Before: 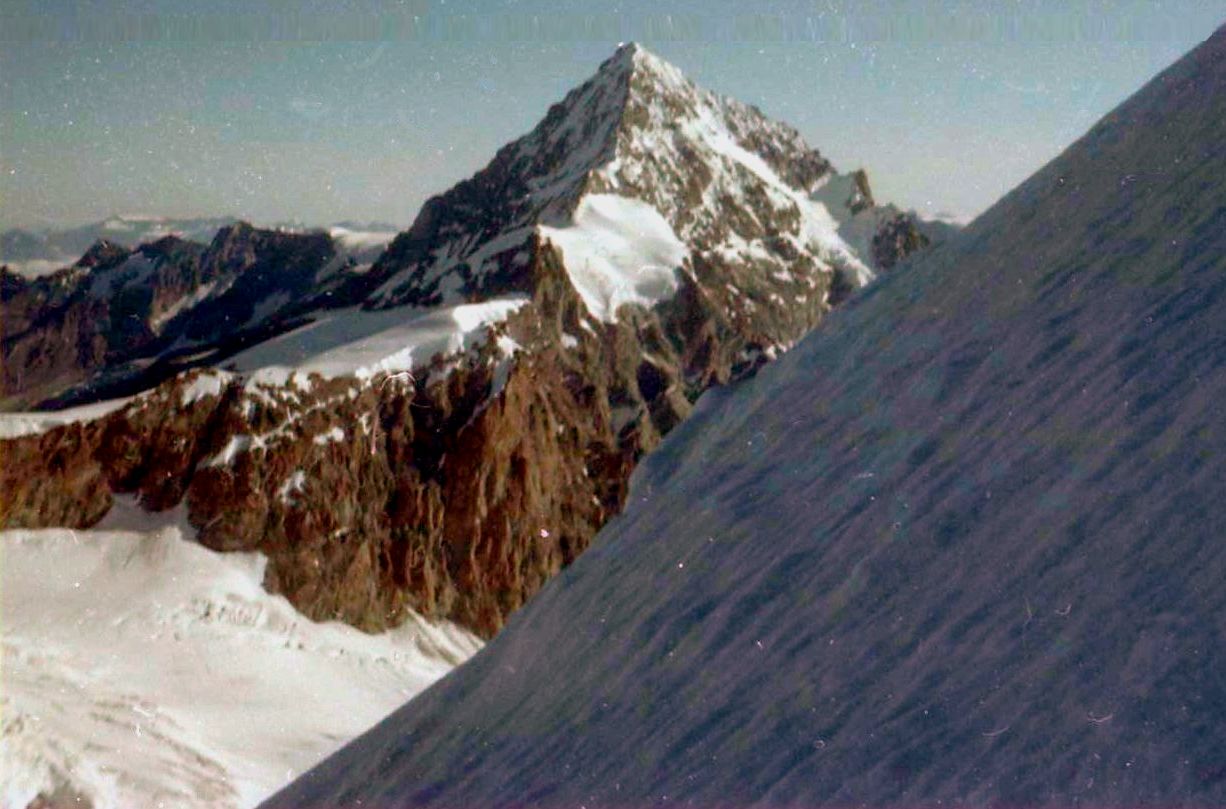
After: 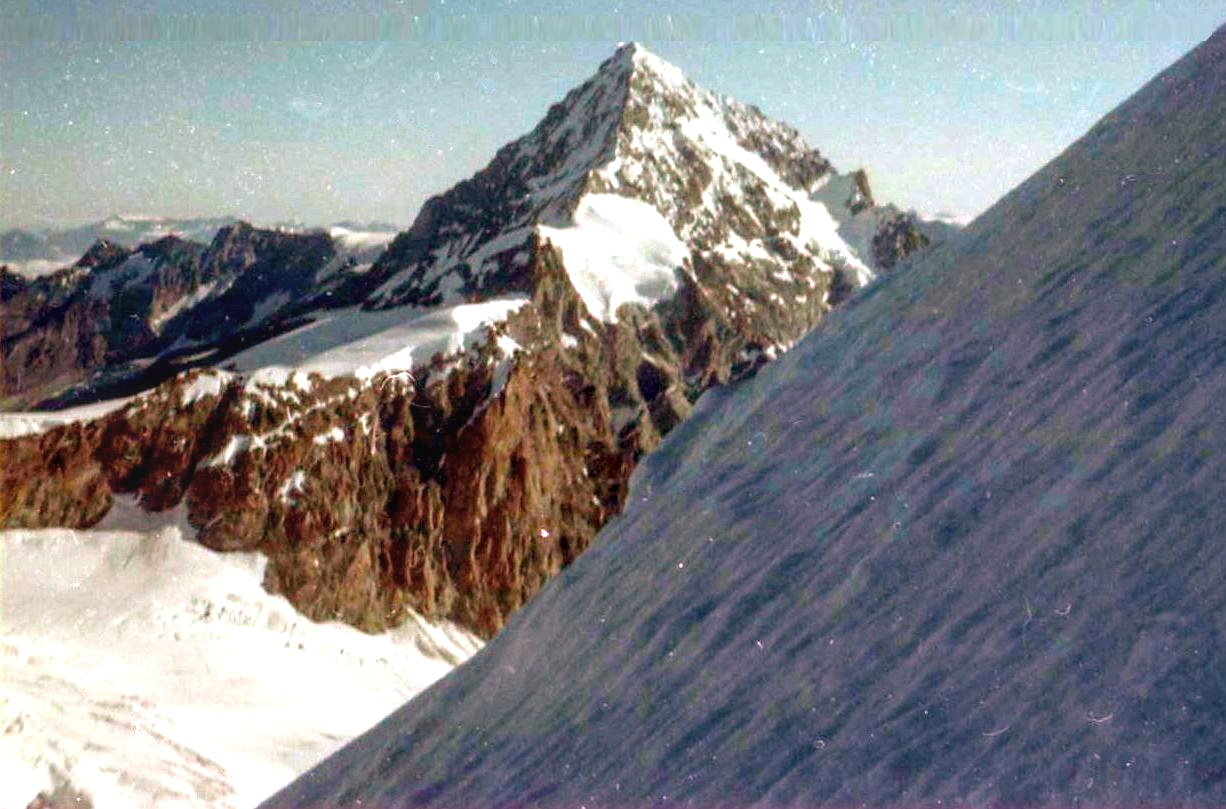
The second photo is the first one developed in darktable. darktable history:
exposure: black level correction -0.002, exposure 0.708 EV, compensate exposure bias true, compensate highlight preservation false
local contrast: on, module defaults
